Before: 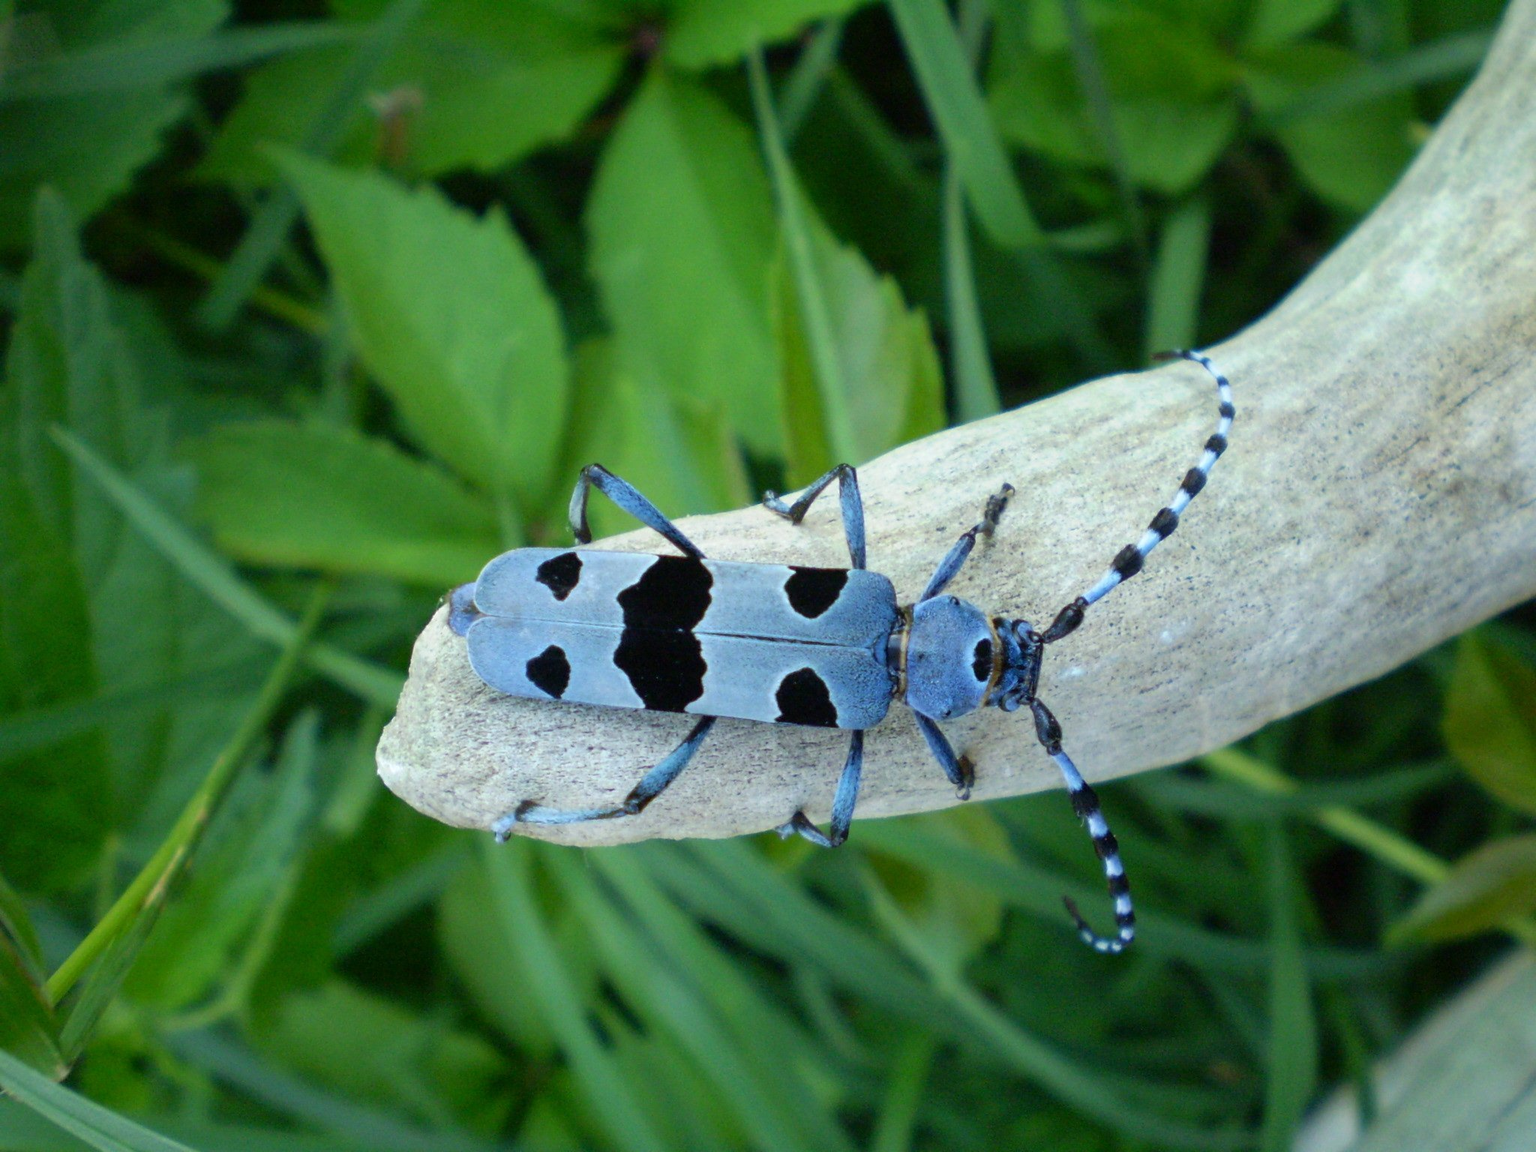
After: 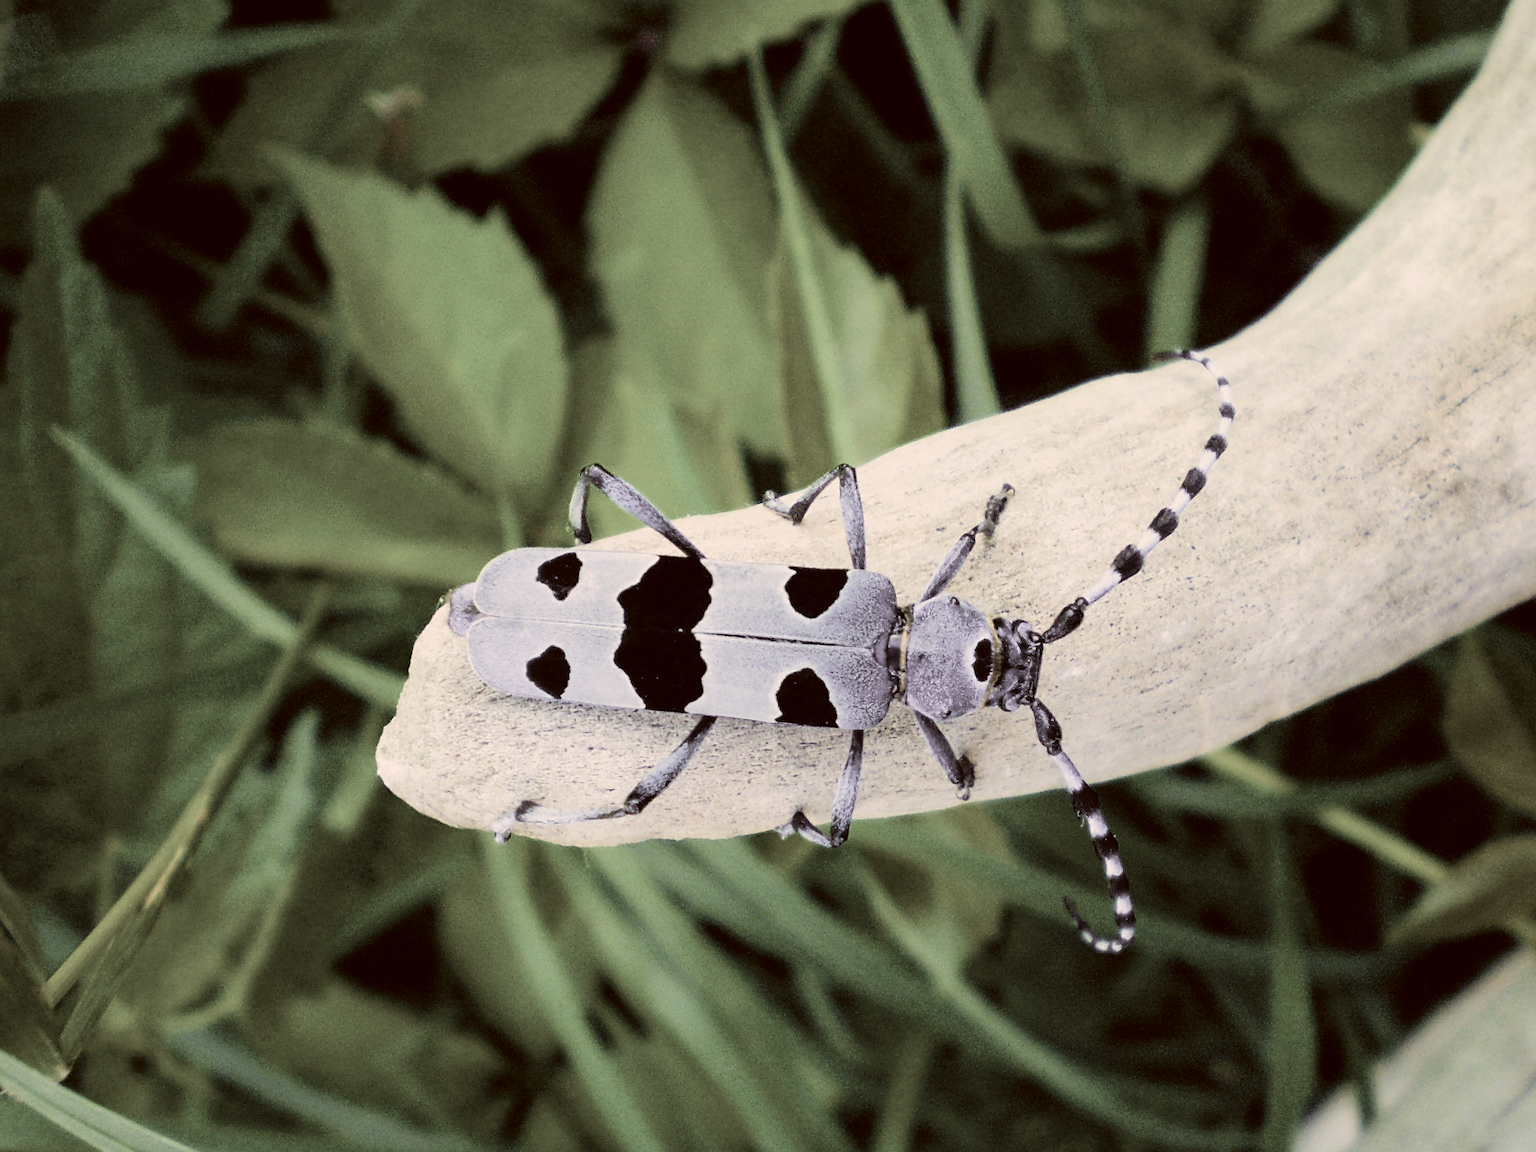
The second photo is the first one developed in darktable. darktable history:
sharpen: on, module defaults
exposure: black level correction 0, exposure 0.499 EV, compensate exposure bias true, compensate highlight preservation false
color correction: highlights a* 6.21, highlights b* 8.4, shadows a* 6.42, shadows b* 7.31, saturation 0.929
filmic rgb: black relative exposure -5.11 EV, white relative exposure 3.98 EV, hardness 2.88, contrast 1.298, highlights saturation mix -31.04%, color science v5 (2021), contrast in shadows safe, contrast in highlights safe
color balance rgb: shadows lift › chroma 1.519%, shadows lift › hue 259.87°, highlights gain › chroma 1.092%, highlights gain › hue 69.55°, global offset › luminance 0.398%, global offset › chroma 0.204%, global offset › hue 254.72°, linear chroma grading › global chroma 15.492%, perceptual saturation grading › global saturation 36.532%, perceptual saturation grading › shadows 36.108%, perceptual brilliance grading › global brilliance 11.056%, saturation formula JzAzBz (2021)
